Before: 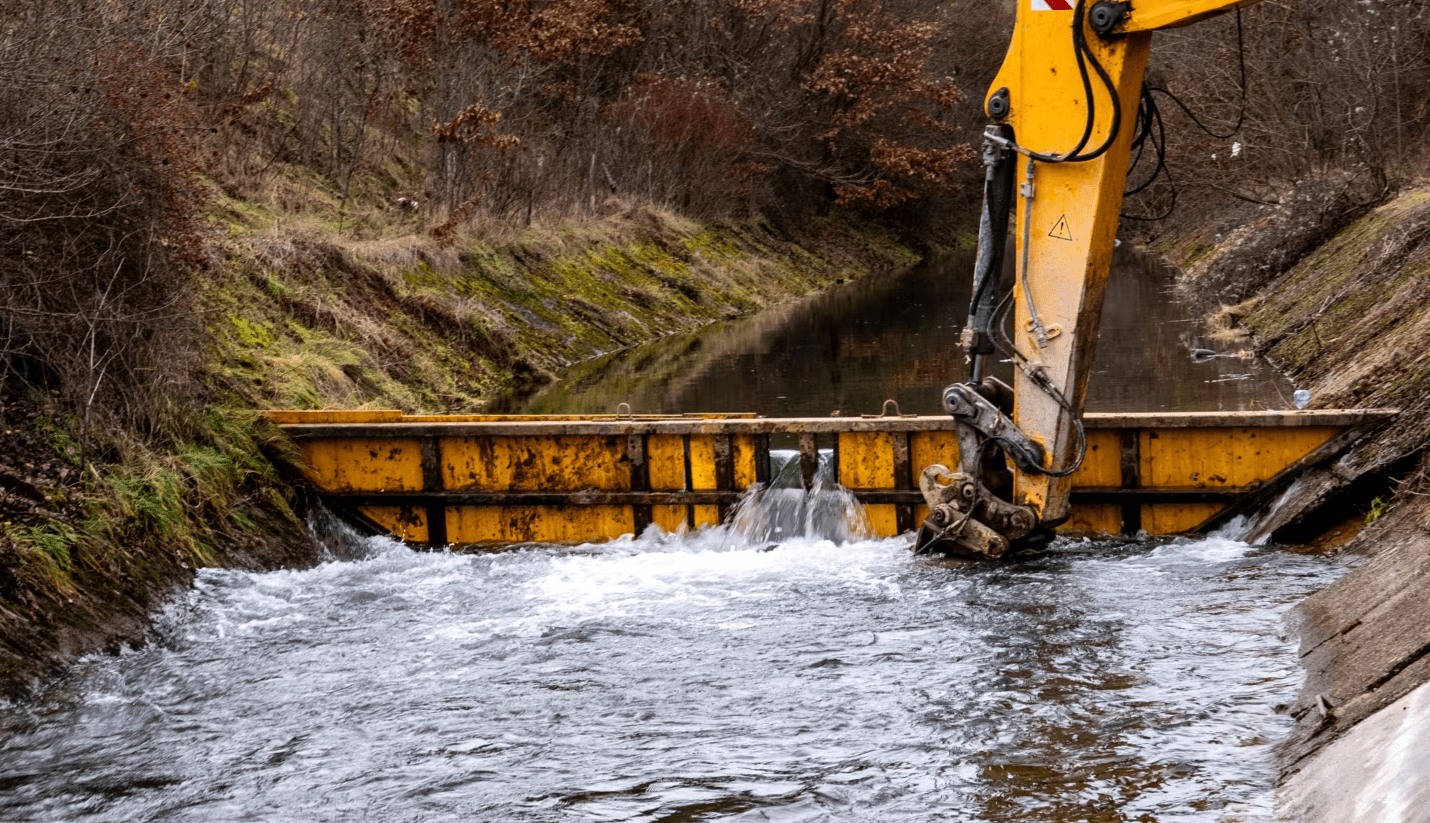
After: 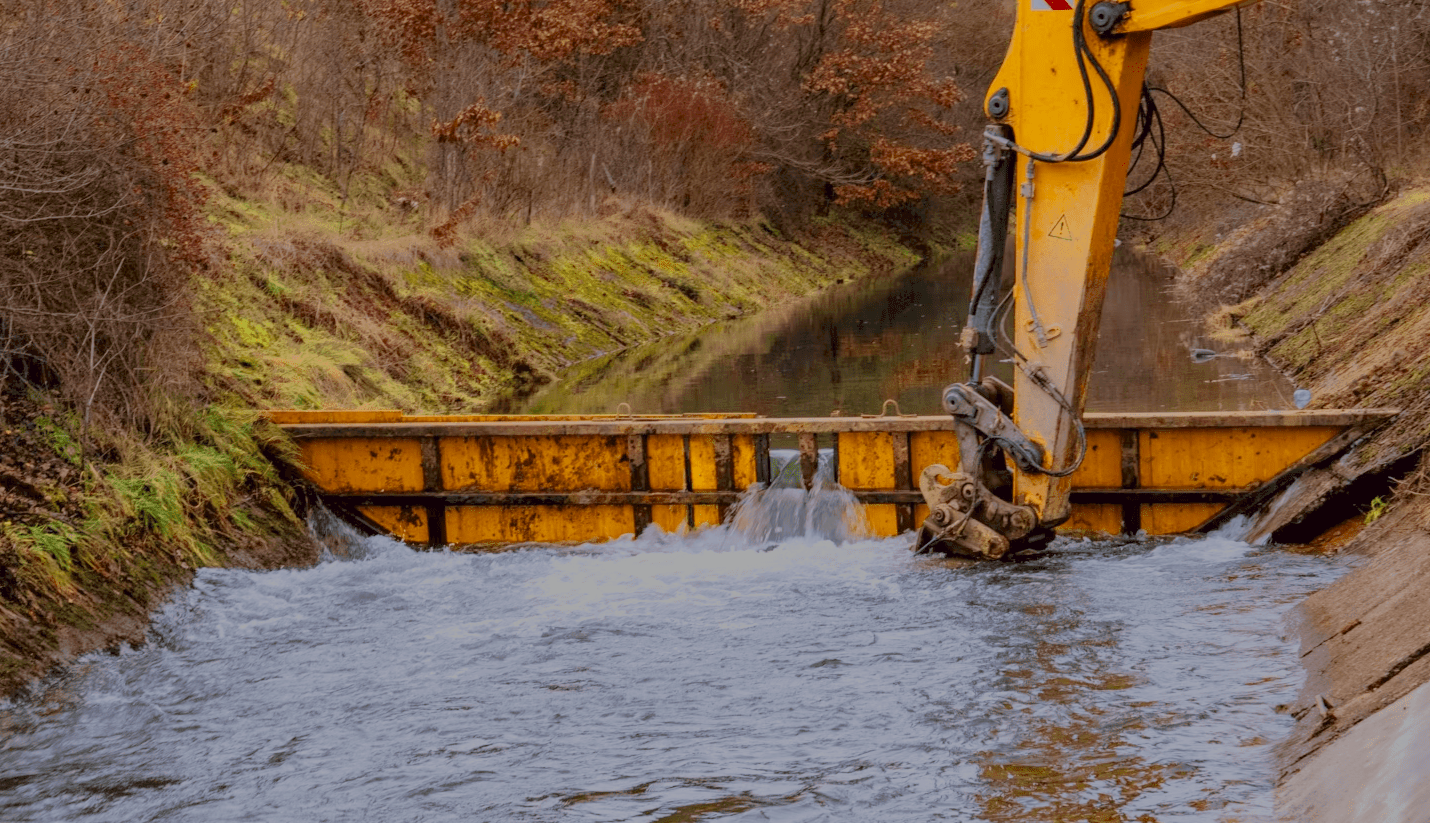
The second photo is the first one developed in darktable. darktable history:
filmic rgb: black relative exposure -16 EV, white relative exposure 8 EV, threshold 3 EV, hardness 4.17, latitude 50%, contrast 0.5, color science v5 (2021), contrast in shadows safe, contrast in highlights safe, enable highlight reconstruction true
color zones: curves: ch0 [(0.004, 0.305) (0.261, 0.623) (0.389, 0.399) (0.708, 0.571) (0.947, 0.34)]; ch1 [(0.025, 0.645) (0.229, 0.584) (0.326, 0.551) (0.484, 0.262) (0.757, 0.643)]
velvia: on, module defaults
